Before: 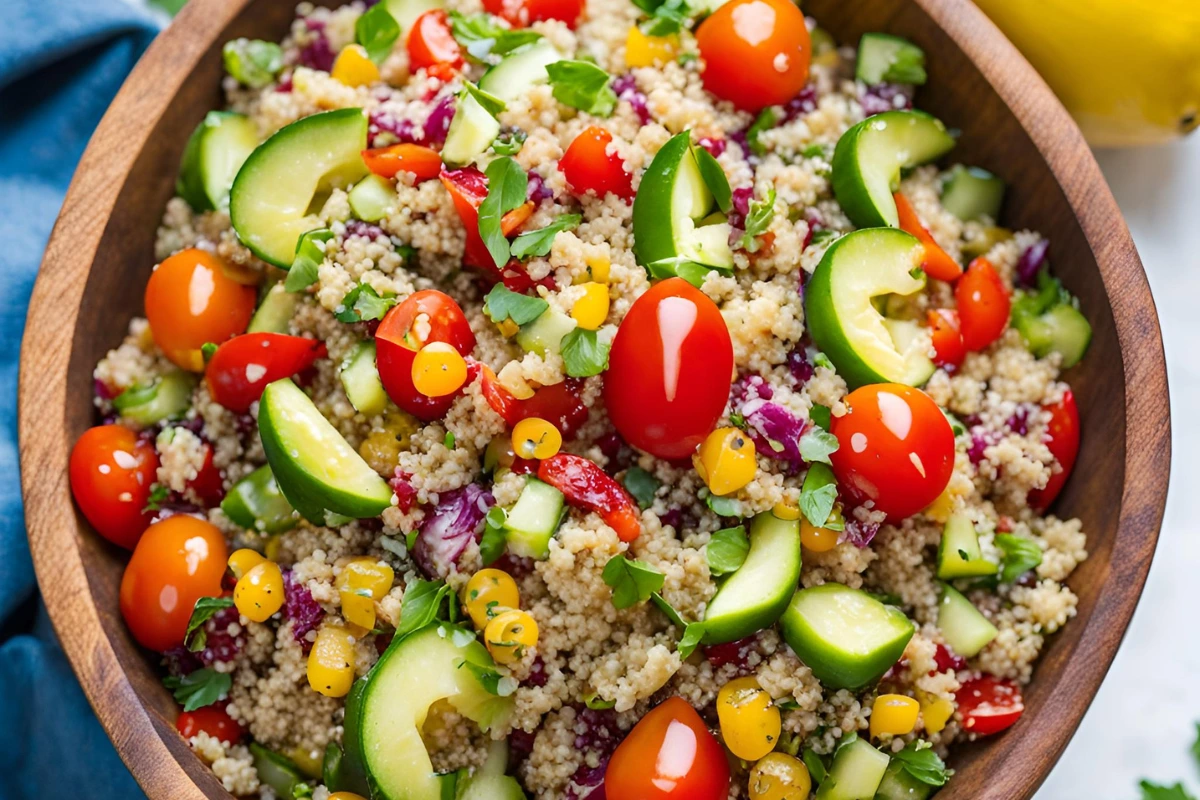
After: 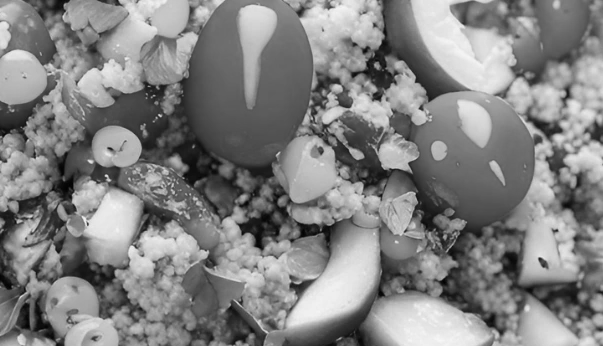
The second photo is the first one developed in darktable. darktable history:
monochrome: a 16.06, b 15.48, size 1
crop: left 35.03%, top 36.625%, right 14.663%, bottom 20.057%
